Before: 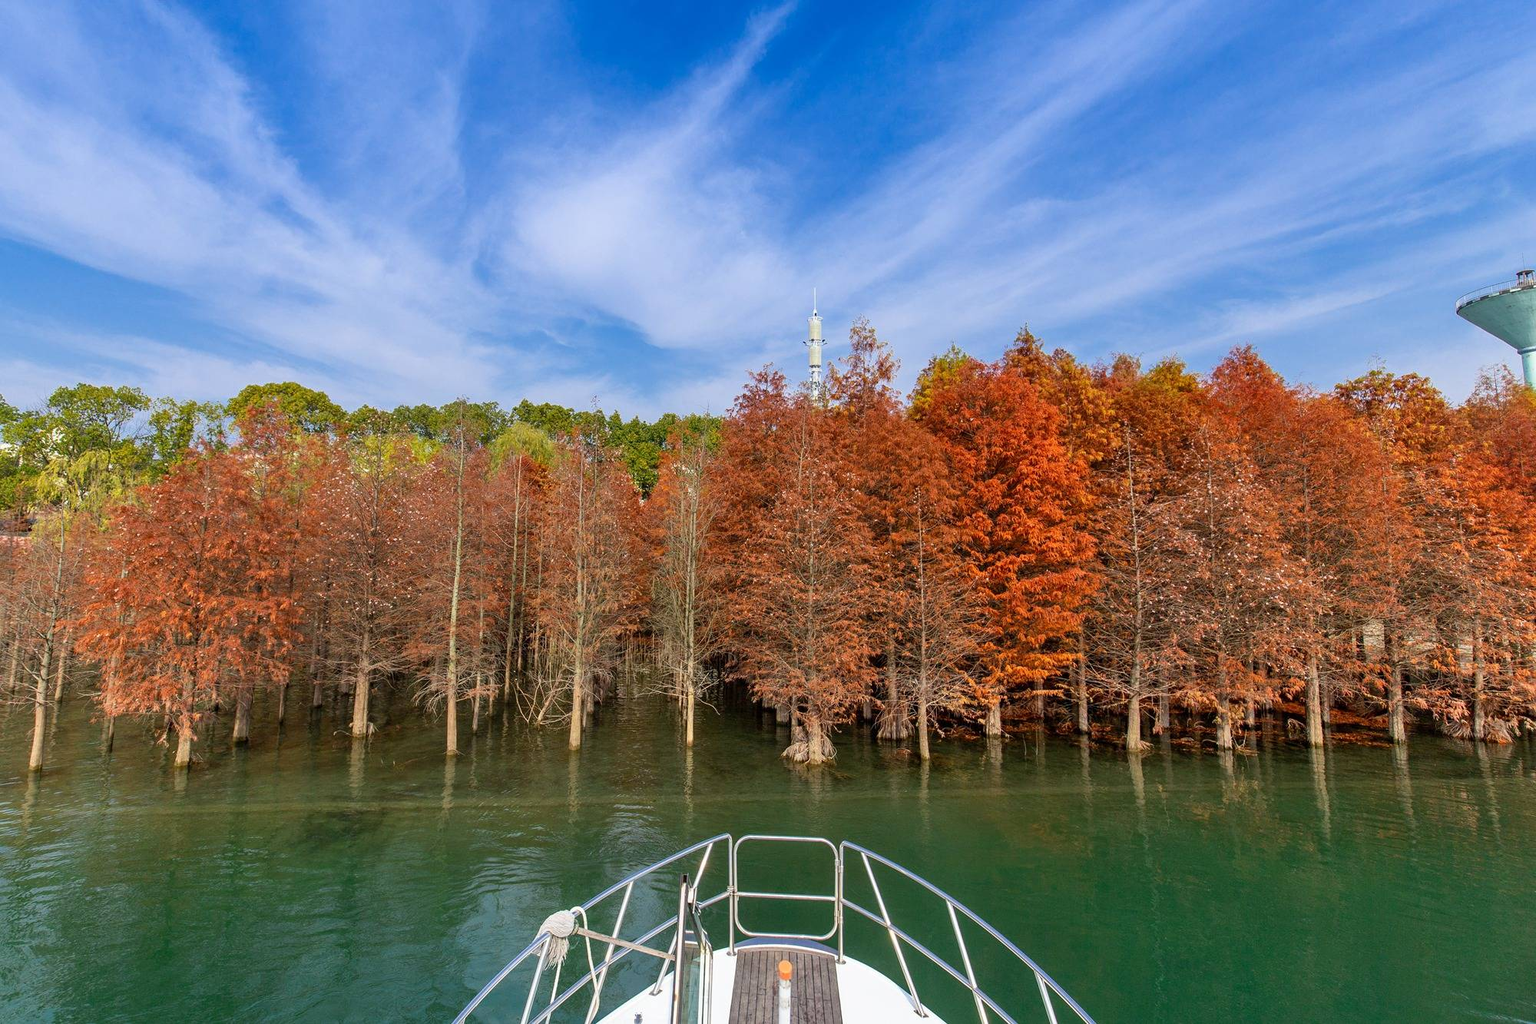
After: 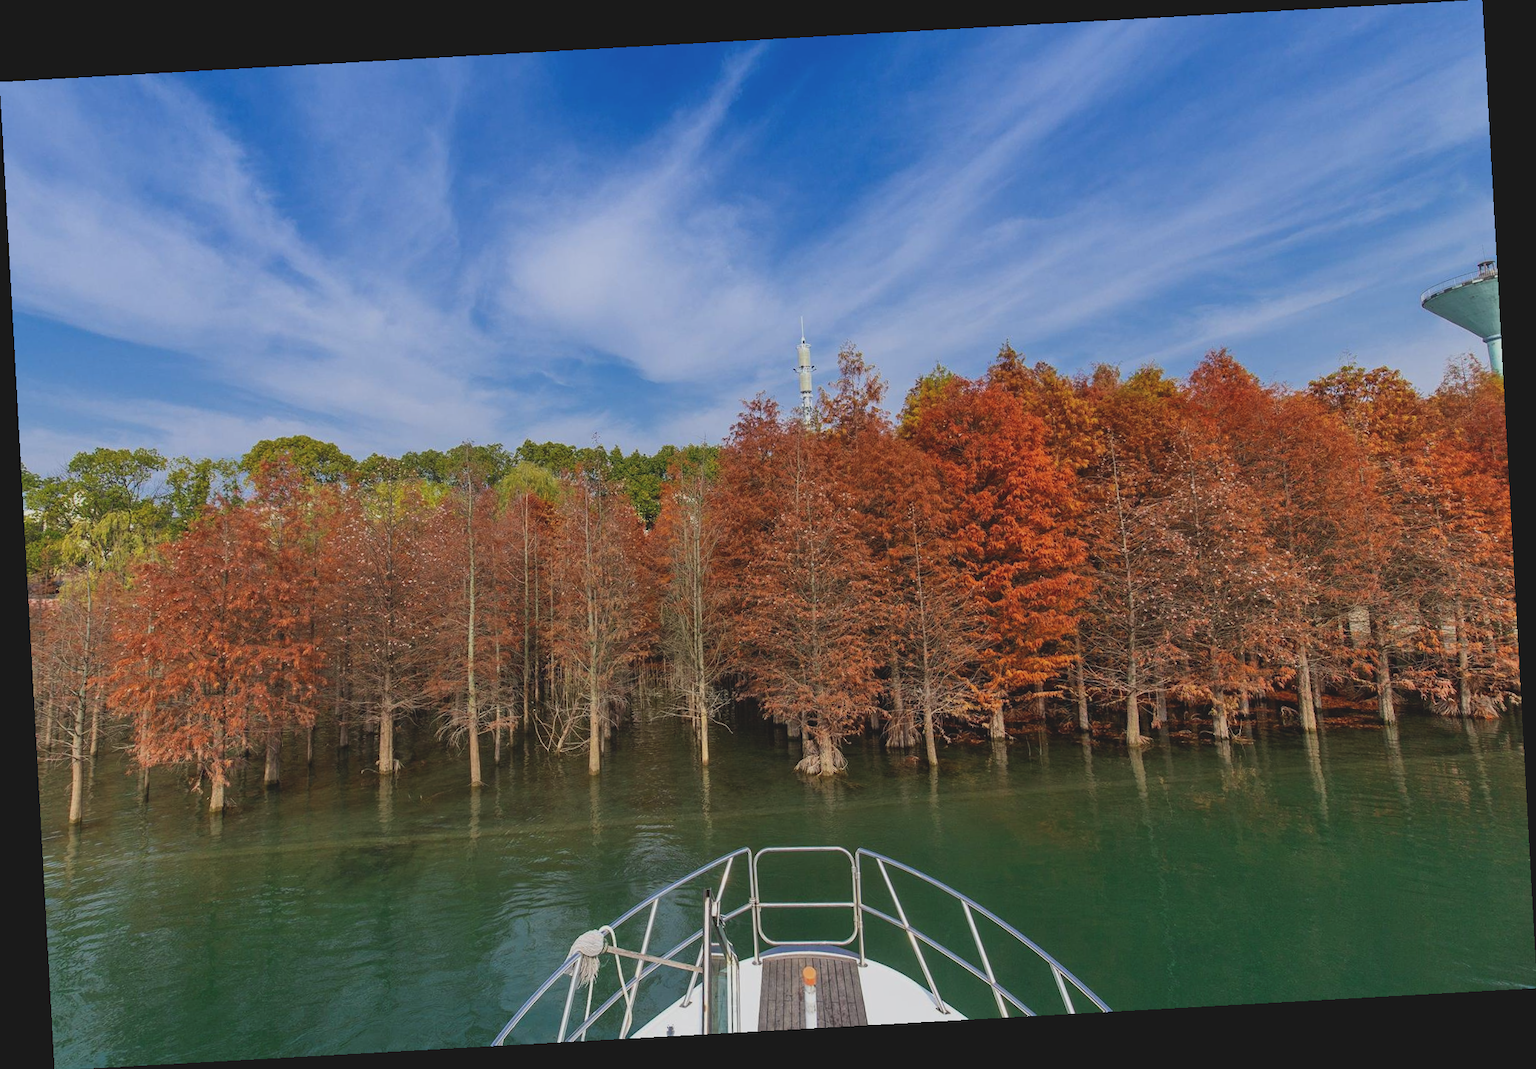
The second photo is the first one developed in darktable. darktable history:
exposure: black level correction -0.015, exposure -0.5 EV, compensate highlight preservation false
rotate and perspective: rotation -3.18°, automatic cropping off
